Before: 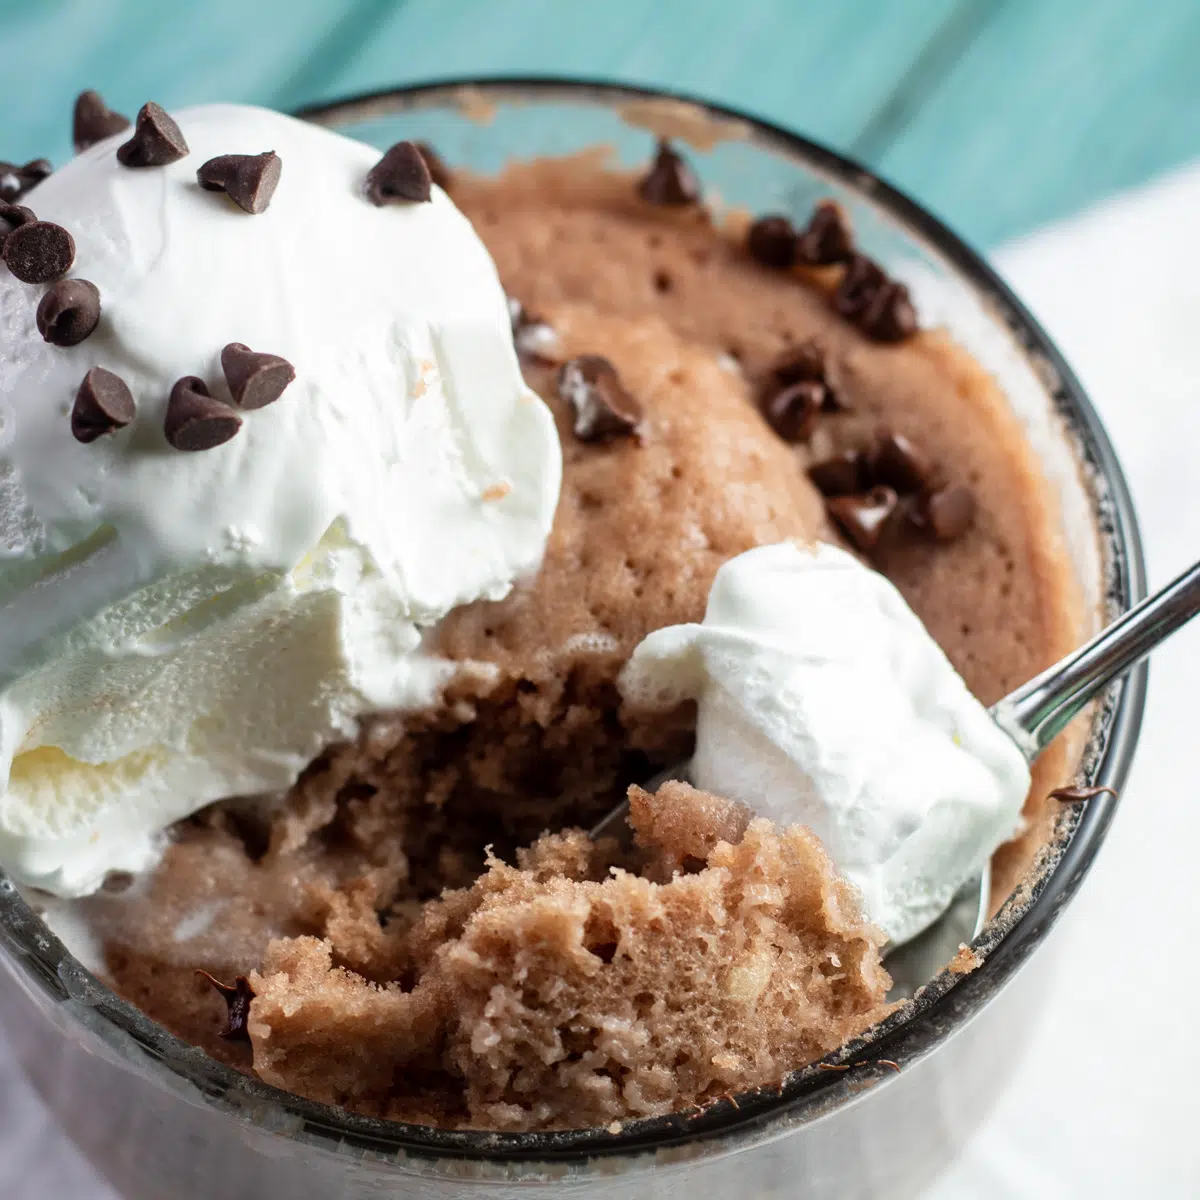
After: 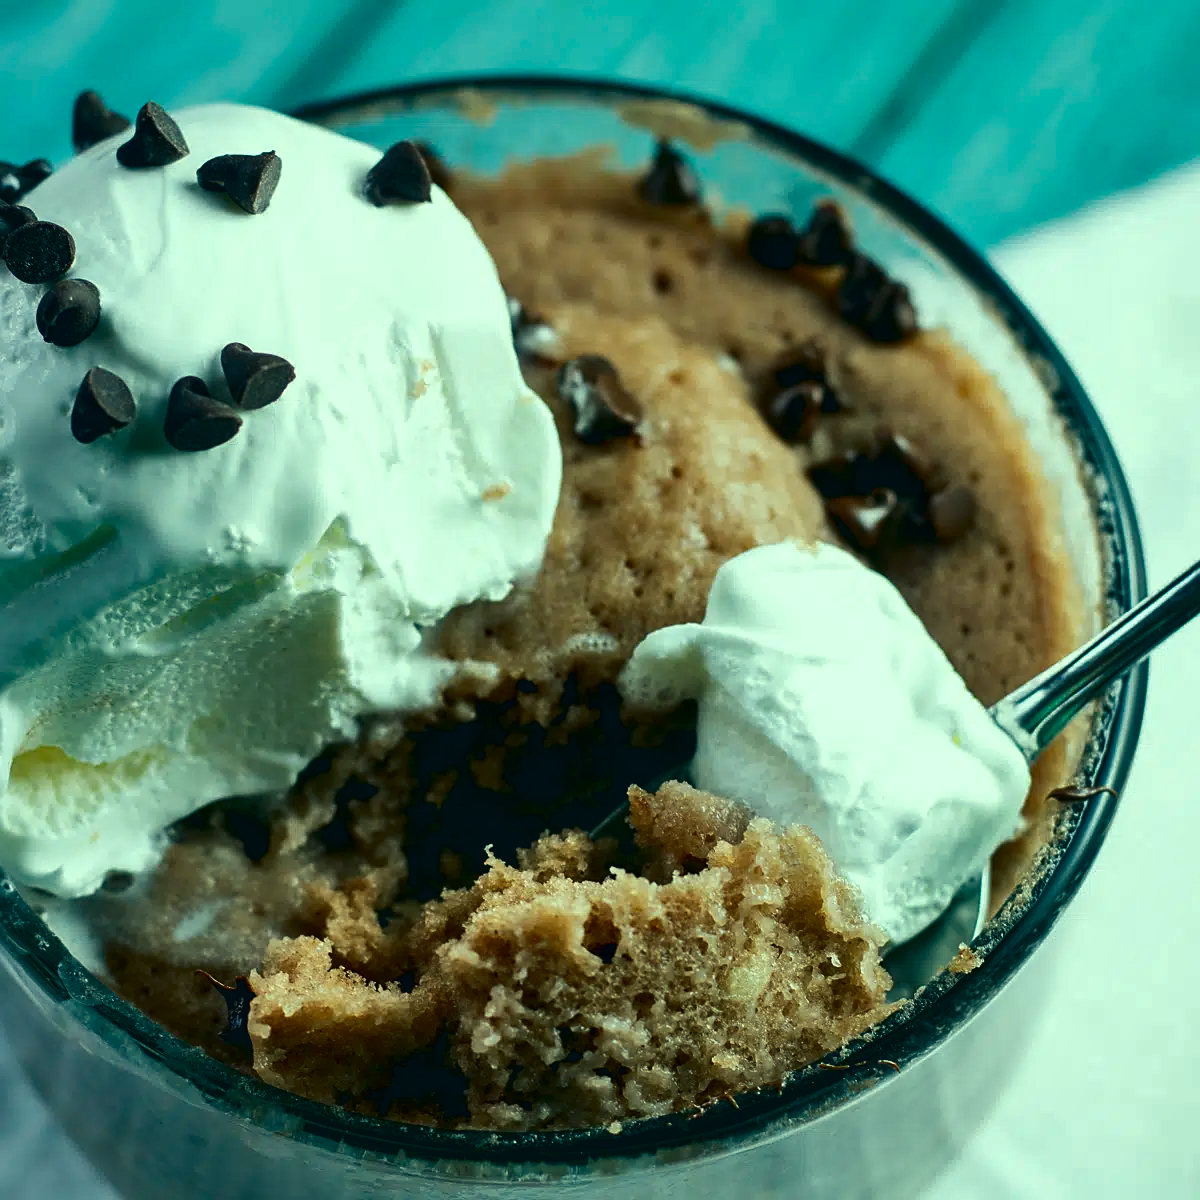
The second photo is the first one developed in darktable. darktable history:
color correction: highlights a* -19.85, highlights b* 9.8, shadows a* -20.68, shadows b* -10.12
sharpen: radius 1.894, amount 0.39, threshold 1.451
shadows and highlights: low approximation 0.01, soften with gaussian
contrast brightness saturation: contrast 0.1, brightness -0.255, saturation 0.143
